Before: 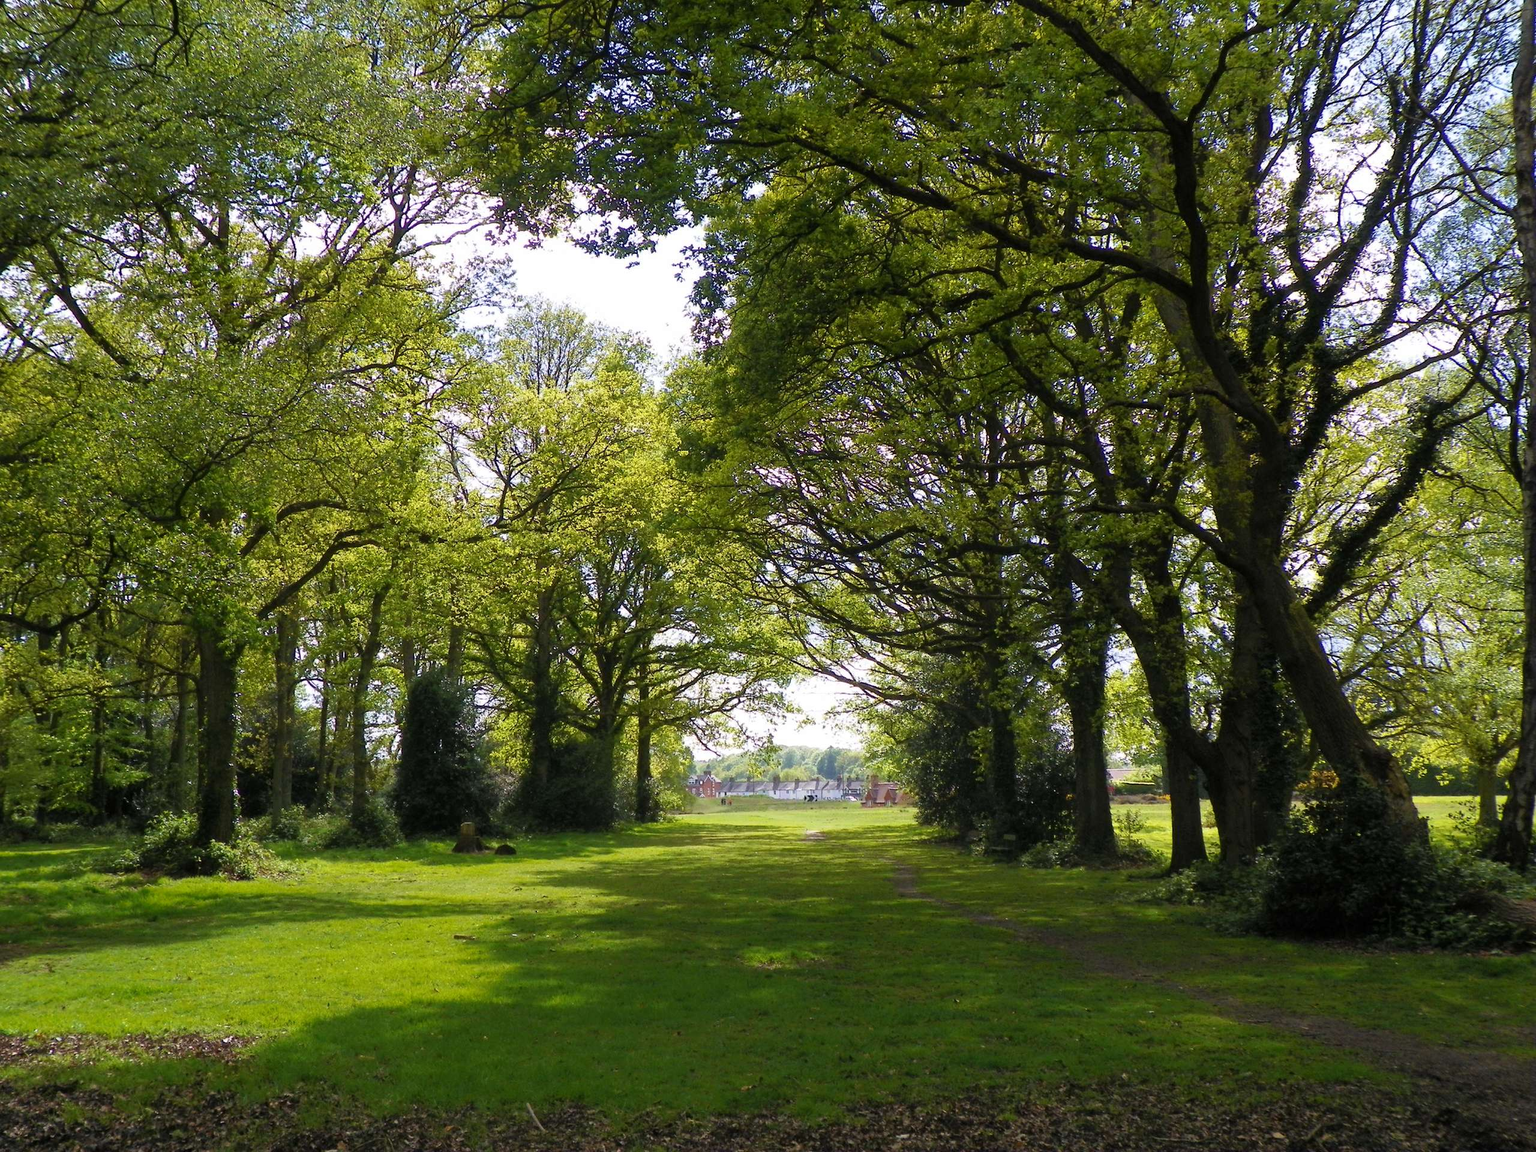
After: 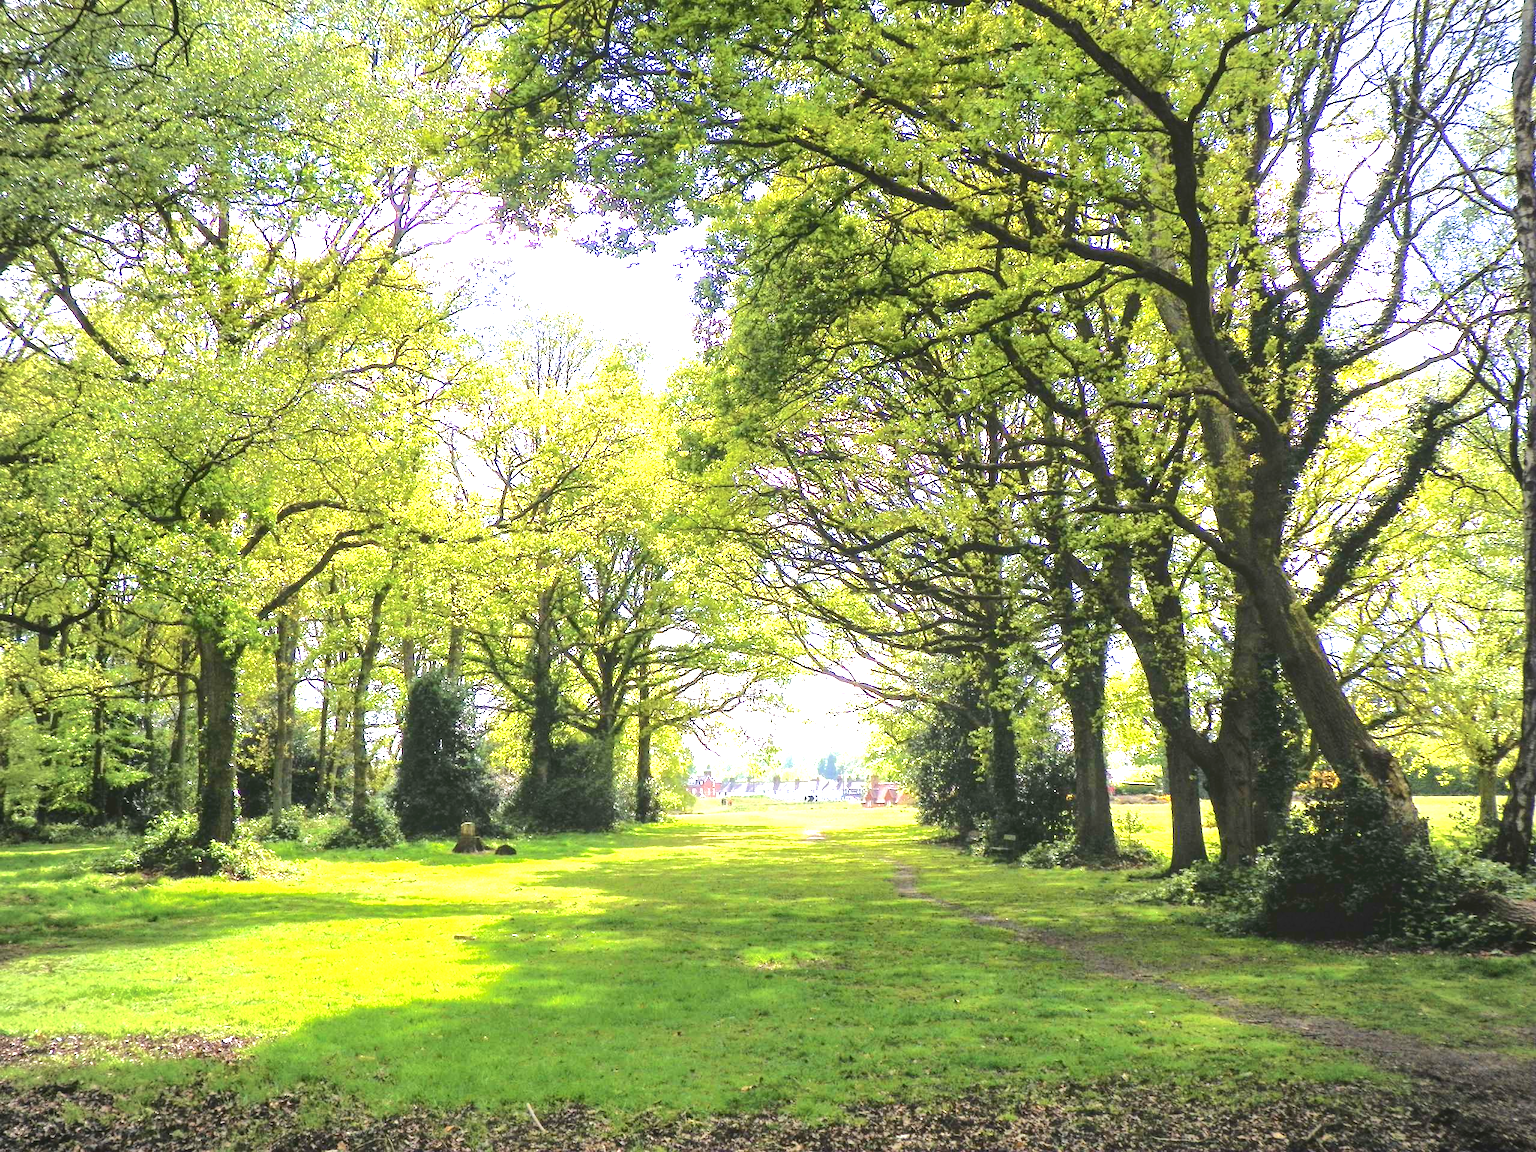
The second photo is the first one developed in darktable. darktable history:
tone curve: curves: ch0 [(0, 0) (0.003, 0.145) (0.011, 0.148) (0.025, 0.15) (0.044, 0.159) (0.069, 0.16) (0.1, 0.164) (0.136, 0.182) (0.177, 0.213) (0.224, 0.247) (0.277, 0.298) (0.335, 0.37) (0.399, 0.456) (0.468, 0.552) (0.543, 0.641) (0.623, 0.713) (0.709, 0.768) (0.801, 0.825) (0.898, 0.868) (1, 1)], color space Lab, independent channels, preserve colors none
exposure: black level correction 0, exposure 1.923 EV, compensate highlight preservation false
local contrast: on, module defaults
vignetting: fall-off radius 61.16%, brightness -0.456, saturation -0.31
